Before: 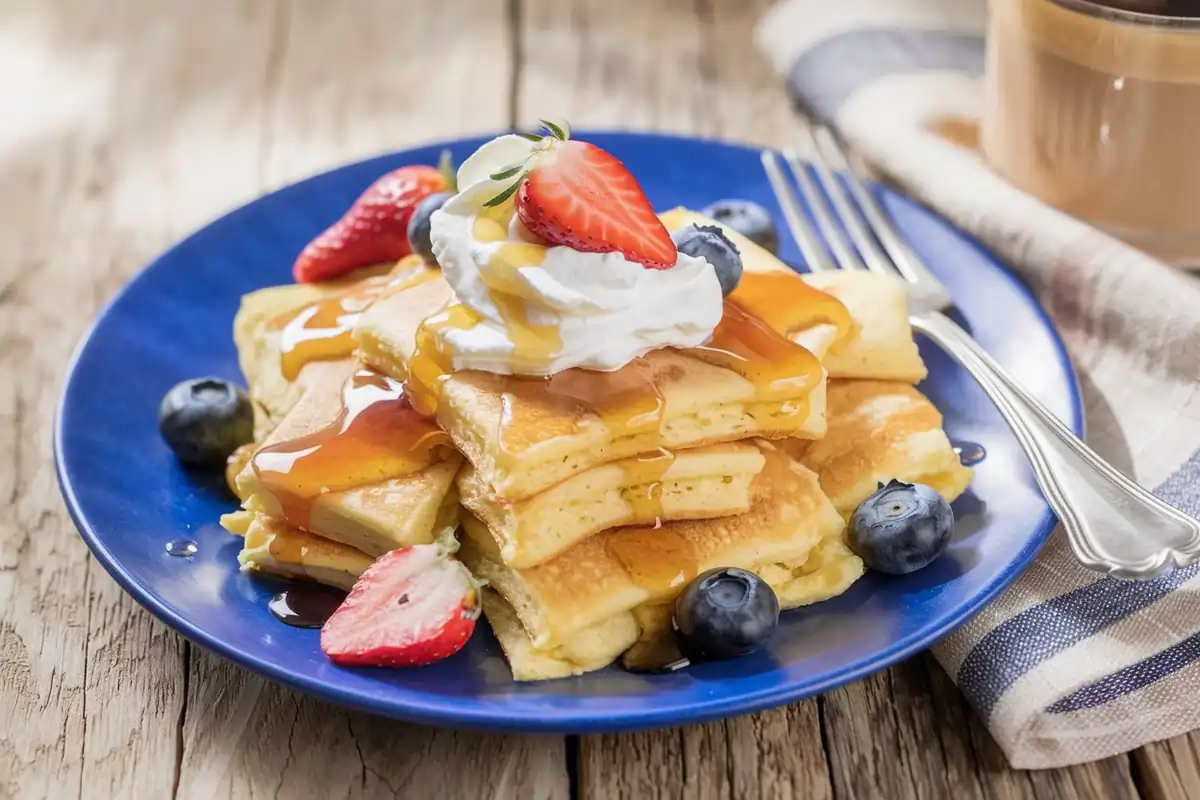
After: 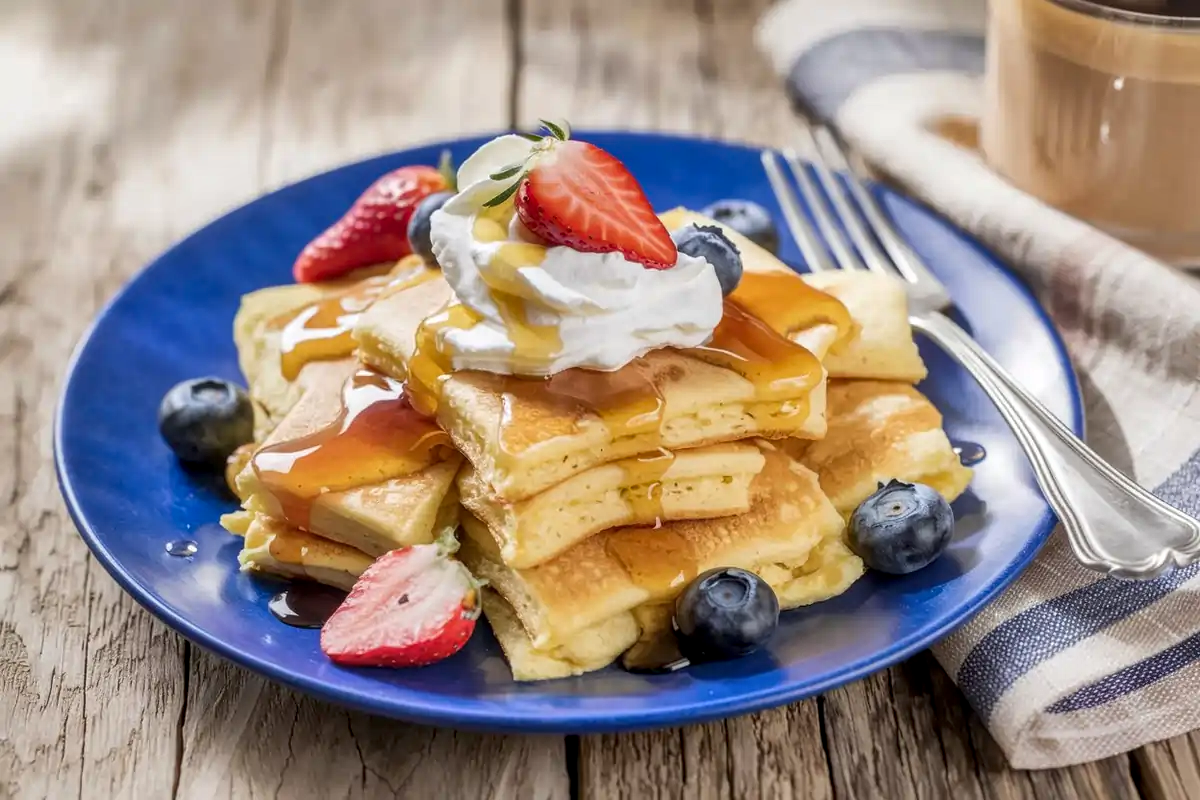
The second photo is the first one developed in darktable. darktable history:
local contrast: on, module defaults
exposure: exposure -0.017 EV, compensate highlight preservation false
shadows and highlights: soften with gaussian
